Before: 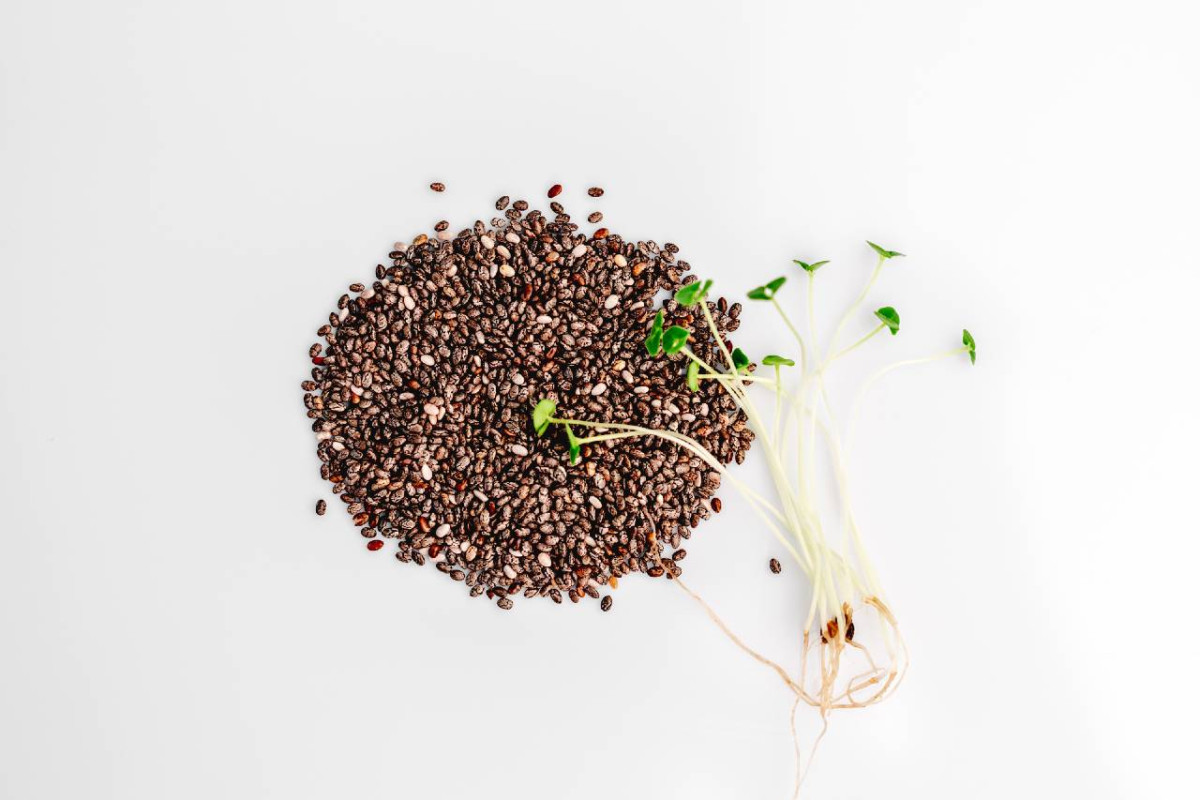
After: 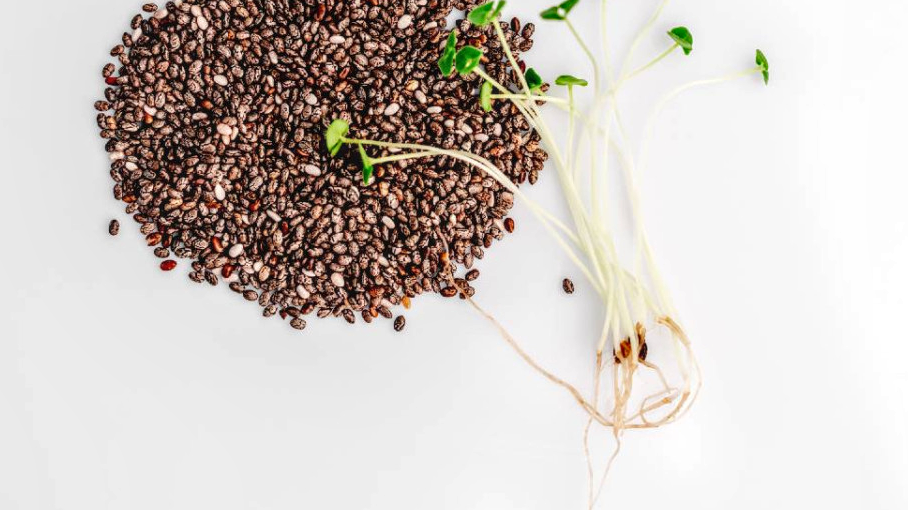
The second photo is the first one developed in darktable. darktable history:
crop and rotate: left 17.299%, top 35.115%, right 7.015%, bottom 1.024%
local contrast: on, module defaults
